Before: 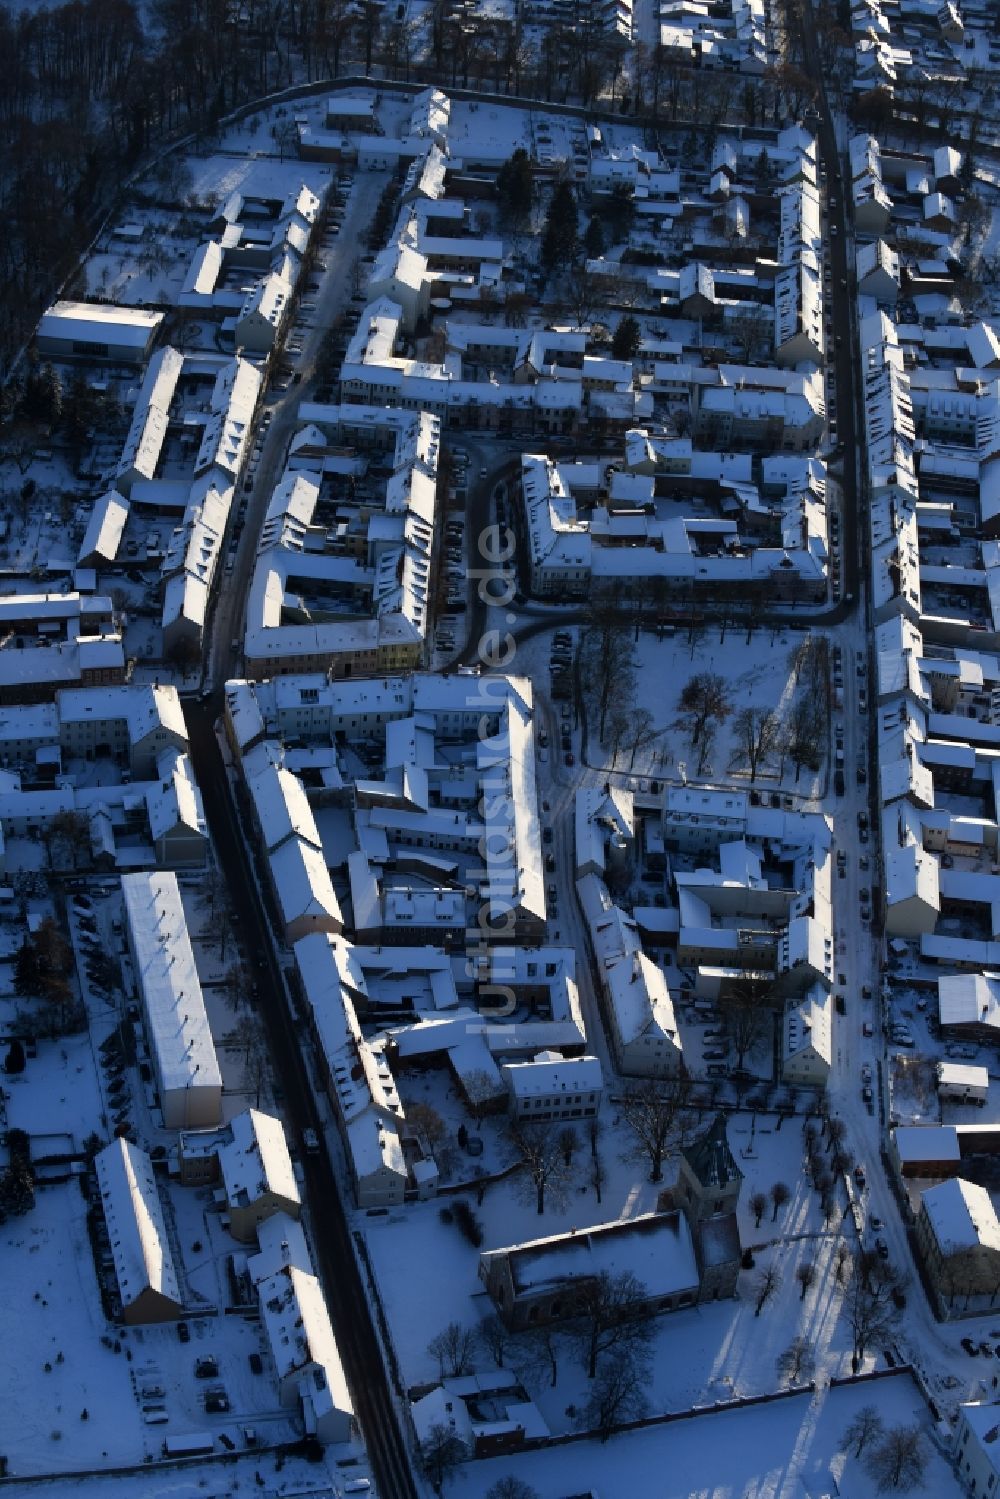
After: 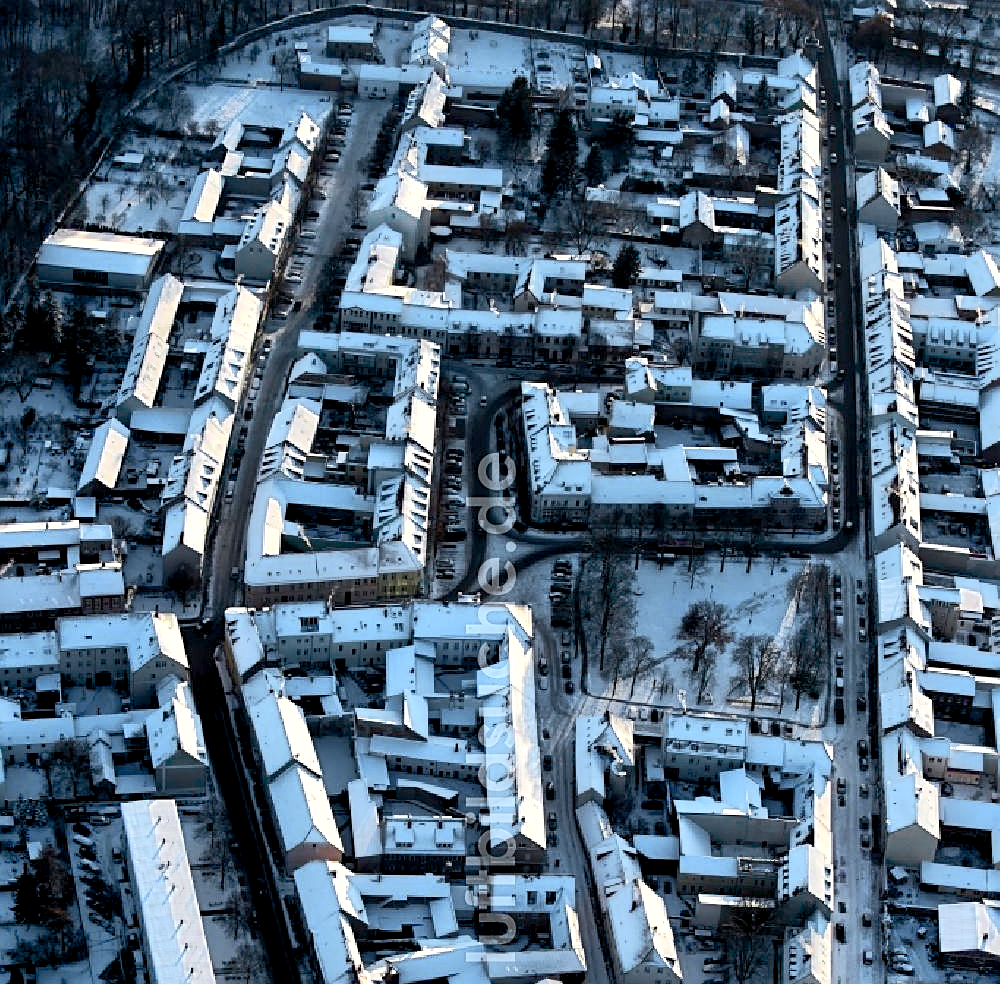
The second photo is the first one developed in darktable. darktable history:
contrast brightness saturation: saturation 0.18
rgb curve: curves: ch0 [(0, 0) (0.284, 0.292) (0.505, 0.644) (1, 1)], compensate middle gray true
exposure: black level correction 0.005, exposure 0.286 EV, compensate highlight preservation false
crop and rotate: top 4.848%, bottom 29.503%
color zones: curves: ch0 [(0, 0.533) (0.126, 0.533) (0.234, 0.533) (0.368, 0.357) (0.5, 0.5) (0.625, 0.5) (0.74, 0.637) (0.875, 0.5)]; ch1 [(0.004, 0.708) (0.129, 0.662) (0.25, 0.5) (0.375, 0.331) (0.496, 0.396) (0.625, 0.649) (0.739, 0.26) (0.875, 0.5) (1, 0.478)]; ch2 [(0, 0.409) (0.132, 0.403) (0.236, 0.558) (0.379, 0.448) (0.5, 0.5) (0.625, 0.5) (0.691, 0.39) (0.875, 0.5)]
sharpen: on, module defaults
shadows and highlights: on, module defaults
